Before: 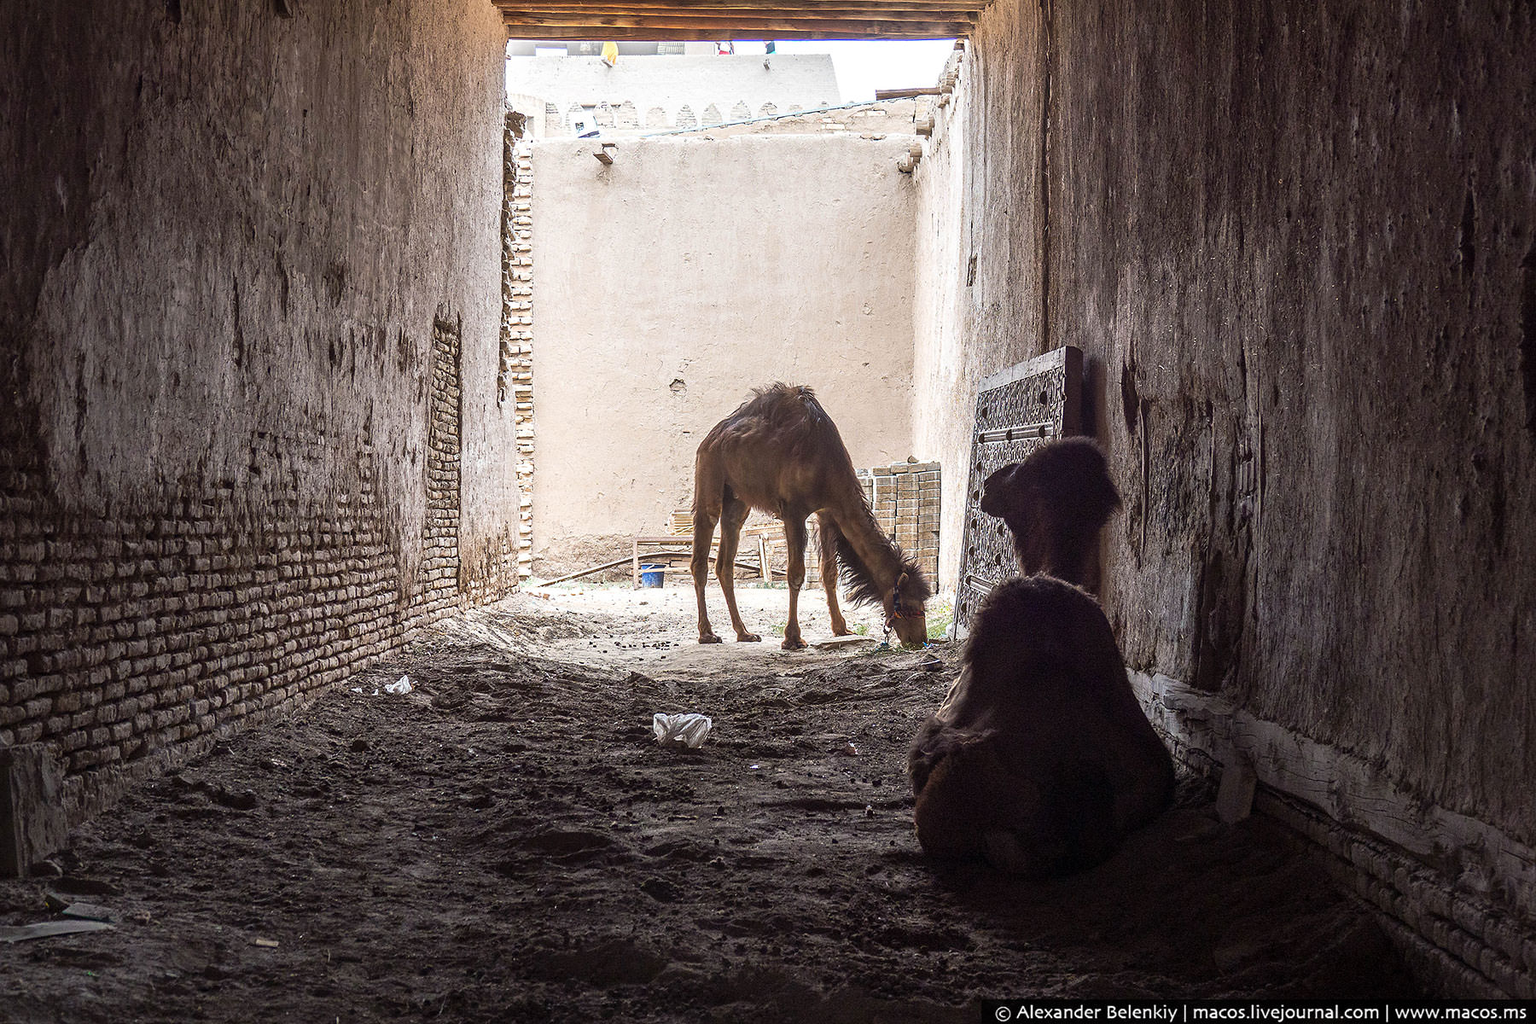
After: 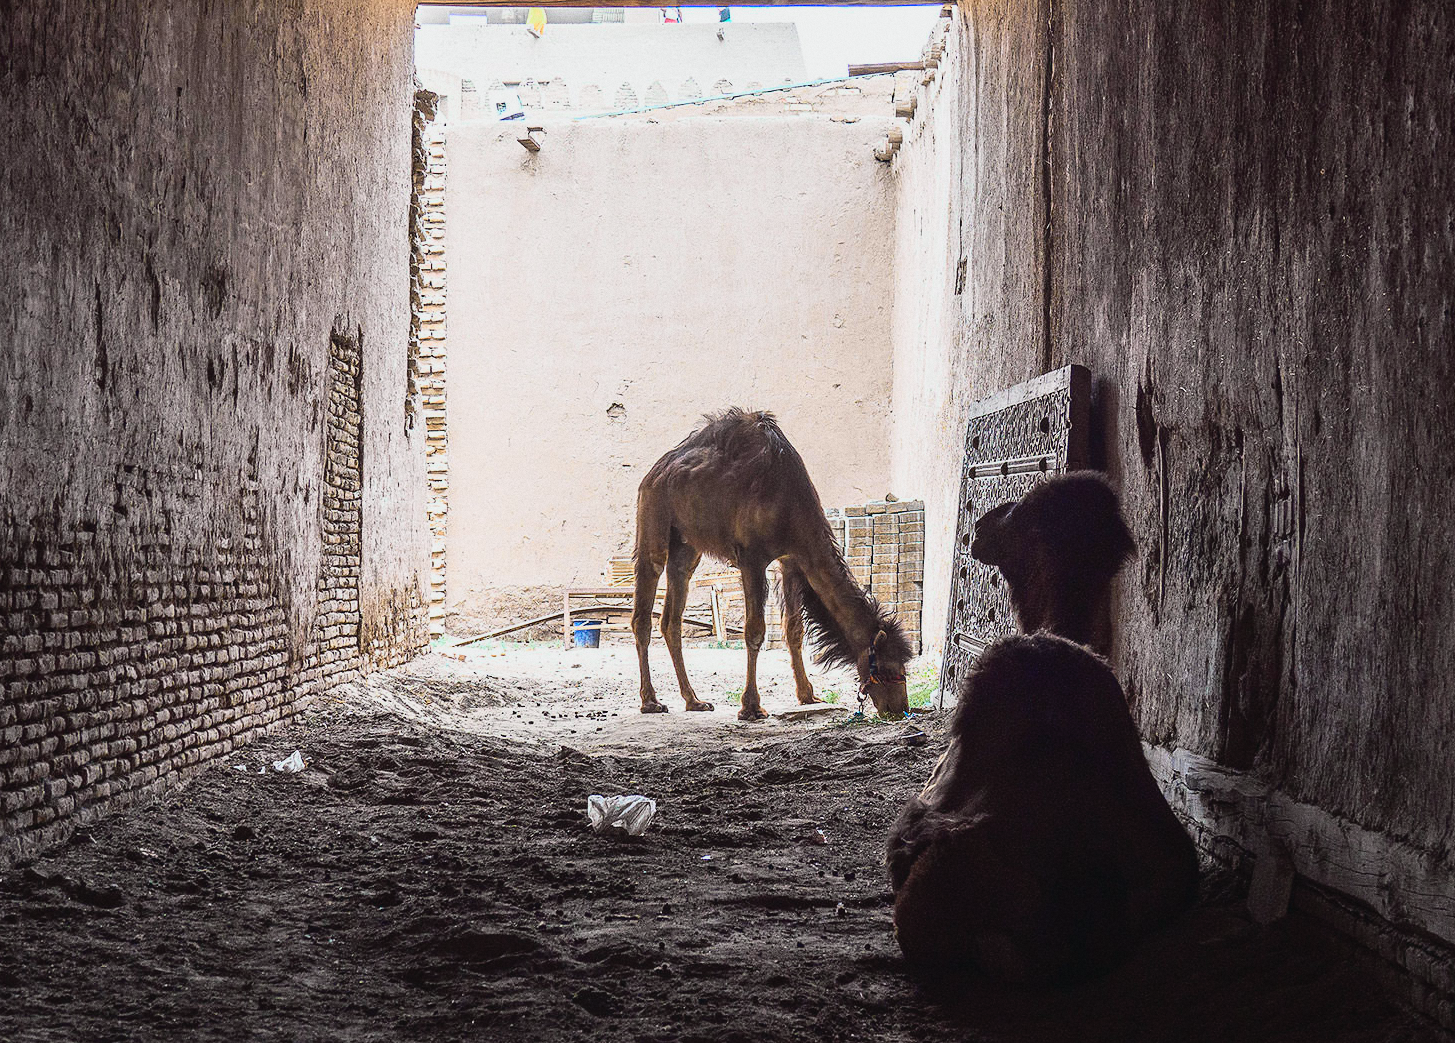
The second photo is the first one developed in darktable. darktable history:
crop: left 9.929%, top 3.475%, right 9.188%, bottom 9.529%
grain: on, module defaults
tone curve: curves: ch0 [(0, 0.029) (0.099, 0.082) (0.264, 0.253) (0.447, 0.481) (0.678, 0.721) (0.828, 0.857) (0.992, 0.94)]; ch1 [(0, 0) (0.311, 0.266) (0.411, 0.374) (0.481, 0.458) (0.501, 0.499) (0.514, 0.512) (0.575, 0.577) (0.643, 0.648) (0.682, 0.674) (0.802, 0.812) (1, 1)]; ch2 [(0, 0) (0.259, 0.207) (0.323, 0.311) (0.376, 0.353) (0.463, 0.456) (0.498, 0.498) (0.524, 0.512) (0.574, 0.582) (0.648, 0.653) (0.768, 0.728) (1, 1)], color space Lab, independent channels, preserve colors none
